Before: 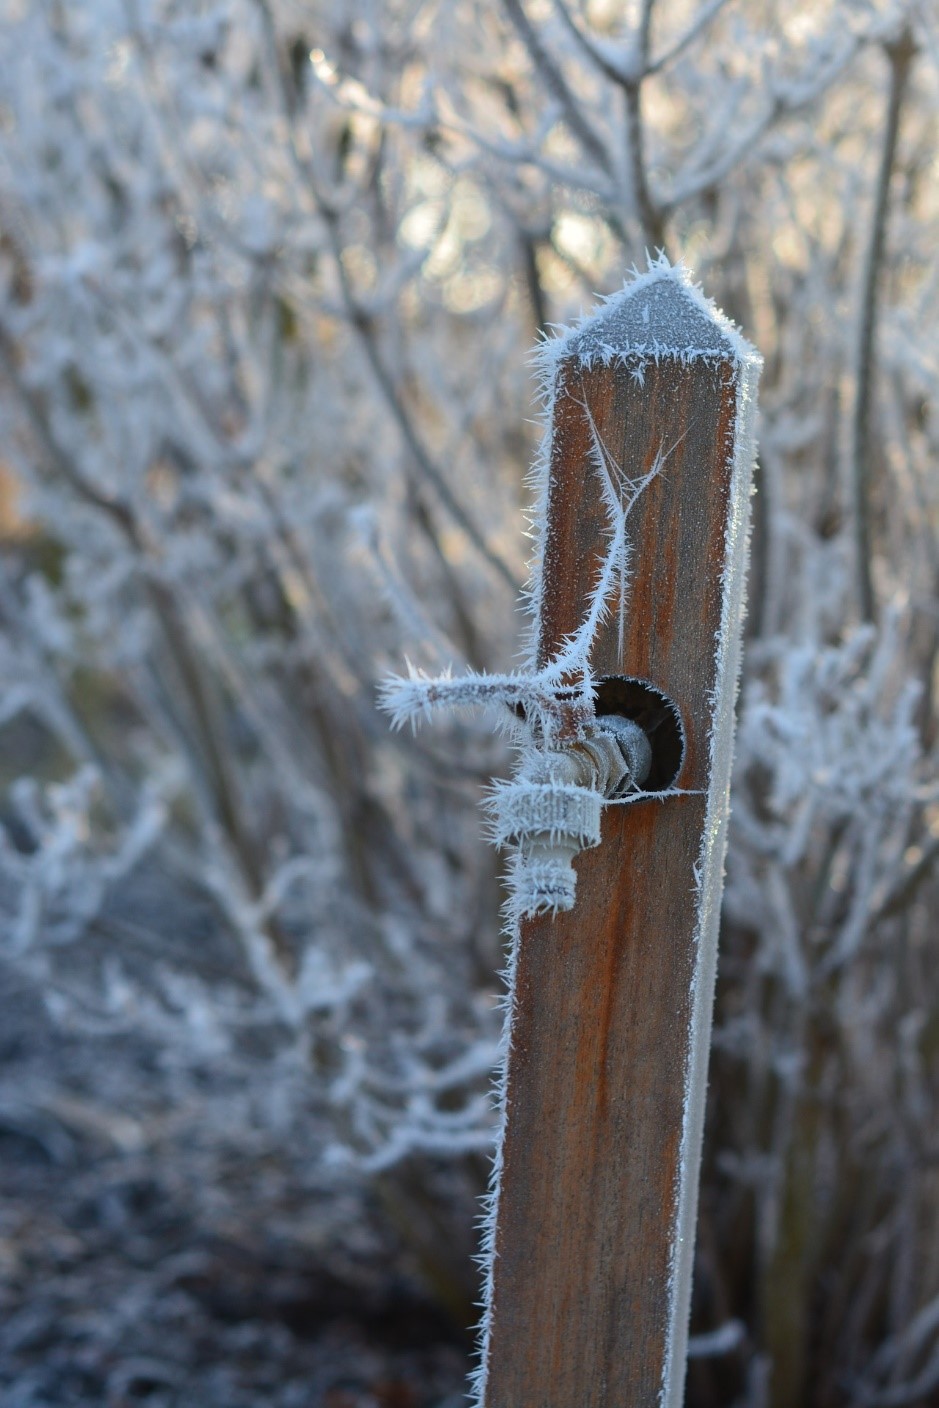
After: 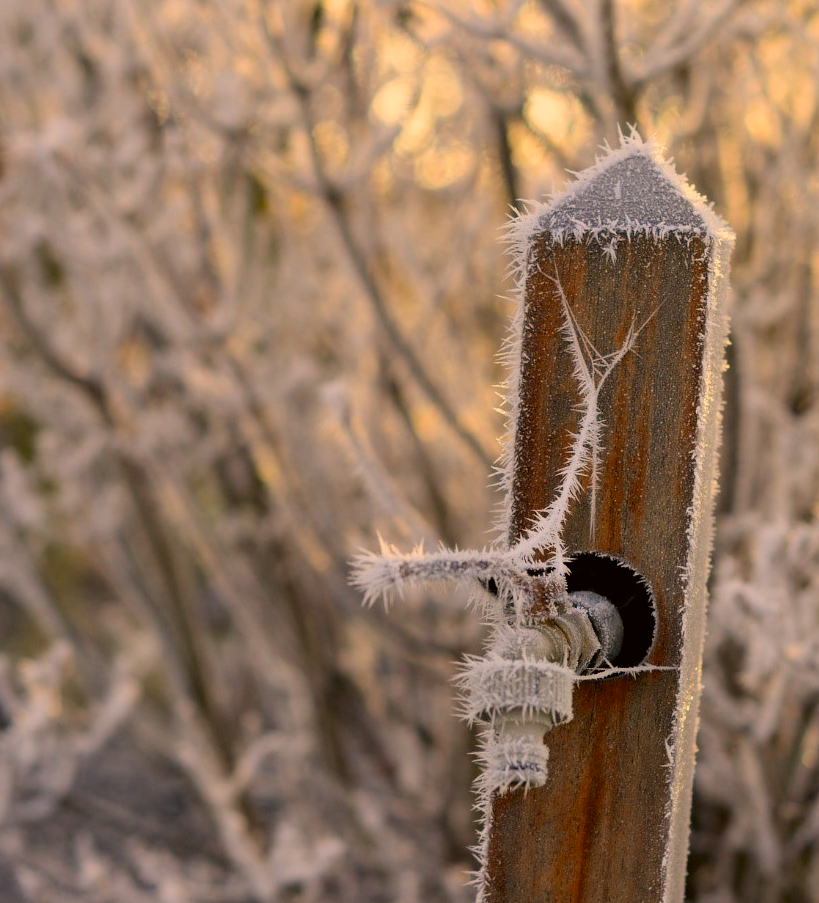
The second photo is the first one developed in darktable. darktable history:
color correction: highlights a* 18.31, highlights b* 35.4, shadows a* 1.27, shadows b* 6.12, saturation 1.02
exposure: black level correction 0.009, compensate highlight preservation false
crop: left 3.065%, top 8.875%, right 9.646%, bottom 26.975%
filmic rgb: black relative exposure -9.44 EV, white relative exposure 3.04 EV, hardness 6.08
